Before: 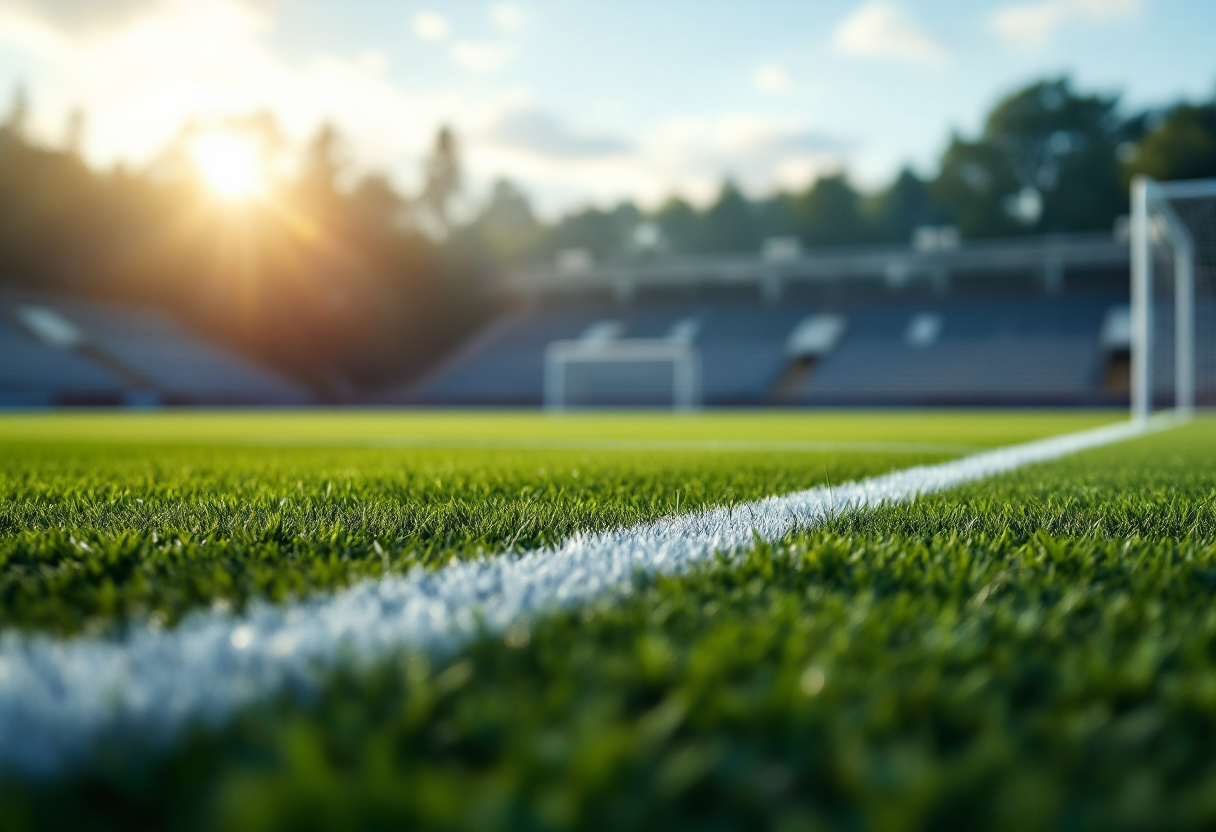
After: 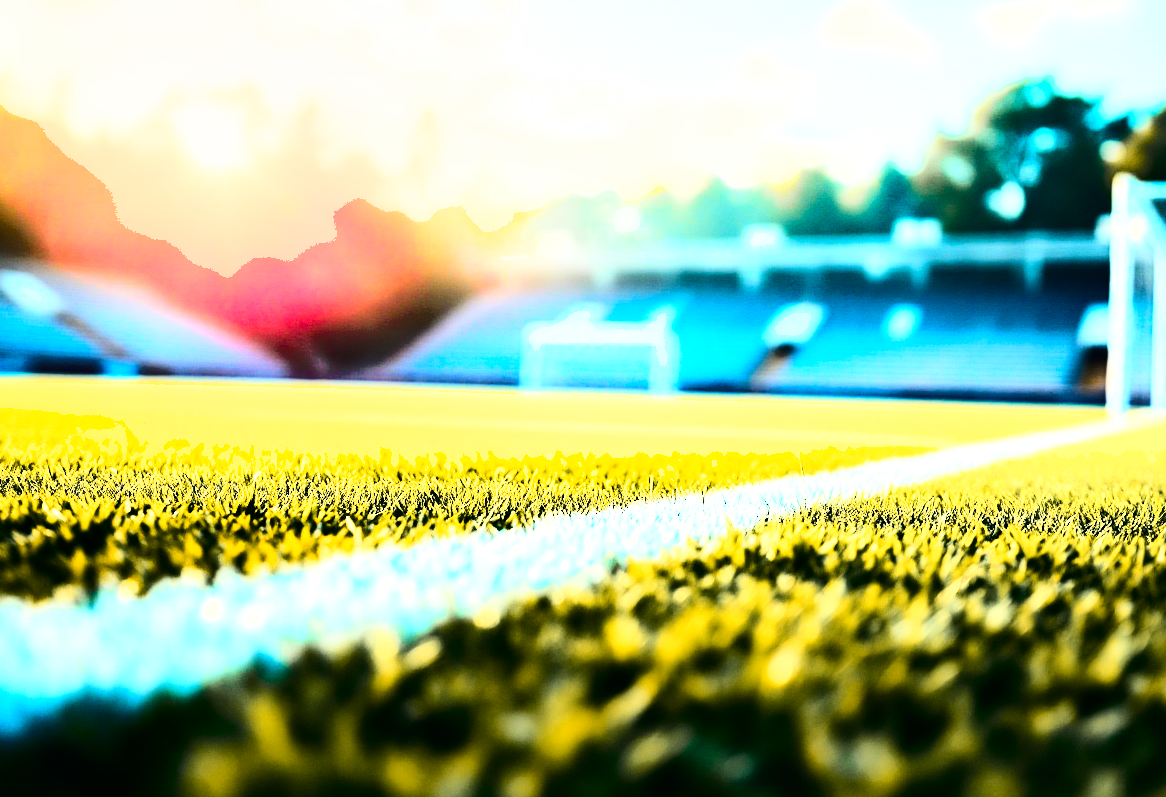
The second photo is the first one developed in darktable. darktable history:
rgb curve: curves: ch0 [(0, 0) (0.21, 0.15) (0.24, 0.21) (0.5, 0.75) (0.75, 0.96) (0.89, 0.99) (1, 1)]; ch1 [(0, 0.02) (0.21, 0.13) (0.25, 0.2) (0.5, 0.67) (0.75, 0.9) (0.89, 0.97) (1, 1)]; ch2 [(0, 0.02) (0.21, 0.13) (0.25, 0.2) (0.5, 0.67) (0.75, 0.9) (0.89, 0.97) (1, 1)], compensate middle gray true
shadows and highlights: shadows 53, soften with gaussian
crop and rotate: angle -1.69°
exposure: black level correction 0, exposure 1 EV, compensate exposure bias true, compensate highlight preservation false
color zones: curves: ch1 [(0.263, 0.53) (0.376, 0.287) (0.487, 0.512) (0.748, 0.547) (1, 0.513)]; ch2 [(0.262, 0.45) (0.751, 0.477)], mix 31.98%
tone equalizer: -8 EV 0.001 EV, -7 EV -0.002 EV, -6 EV 0.002 EV, -5 EV -0.03 EV, -4 EV -0.116 EV, -3 EV -0.169 EV, -2 EV 0.24 EV, -1 EV 0.702 EV, +0 EV 0.493 EV
tone curve: curves: ch0 [(0, 0) (0.126, 0.086) (0.338, 0.327) (0.494, 0.55) (0.703, 0.762) (1, 1)]; ch1 [(0, 0) (0.346, 0.324) (0.45, 0.431) (0.5, 0.5) (0.522, 0.517) (0.55, 0.578) (1, 1)]; ch2 [(0, 0) (0.44, 0.424) (0.501, 0.499) (0.554, 0.563) (0.622, 0.667) (0.707, 0.746) (1, 1)], color space Lab, independent channels, preserve colors none
color balance rgb: shadows lift › chroma 1%, shadows lift › hue 217.2°, power › hue 310.8°, highlights gain › chroma 2%, highlights gain › hue 44.4°, global offset › luminance 0.25%, global offset › hue 171.6°, perceptual saturation grading › global saturation 14.09%, perceptual saturation grading › highlights -30%, perceptual saturation grading › shadows 50.67%, global vibrance 25%, contrast 20%
